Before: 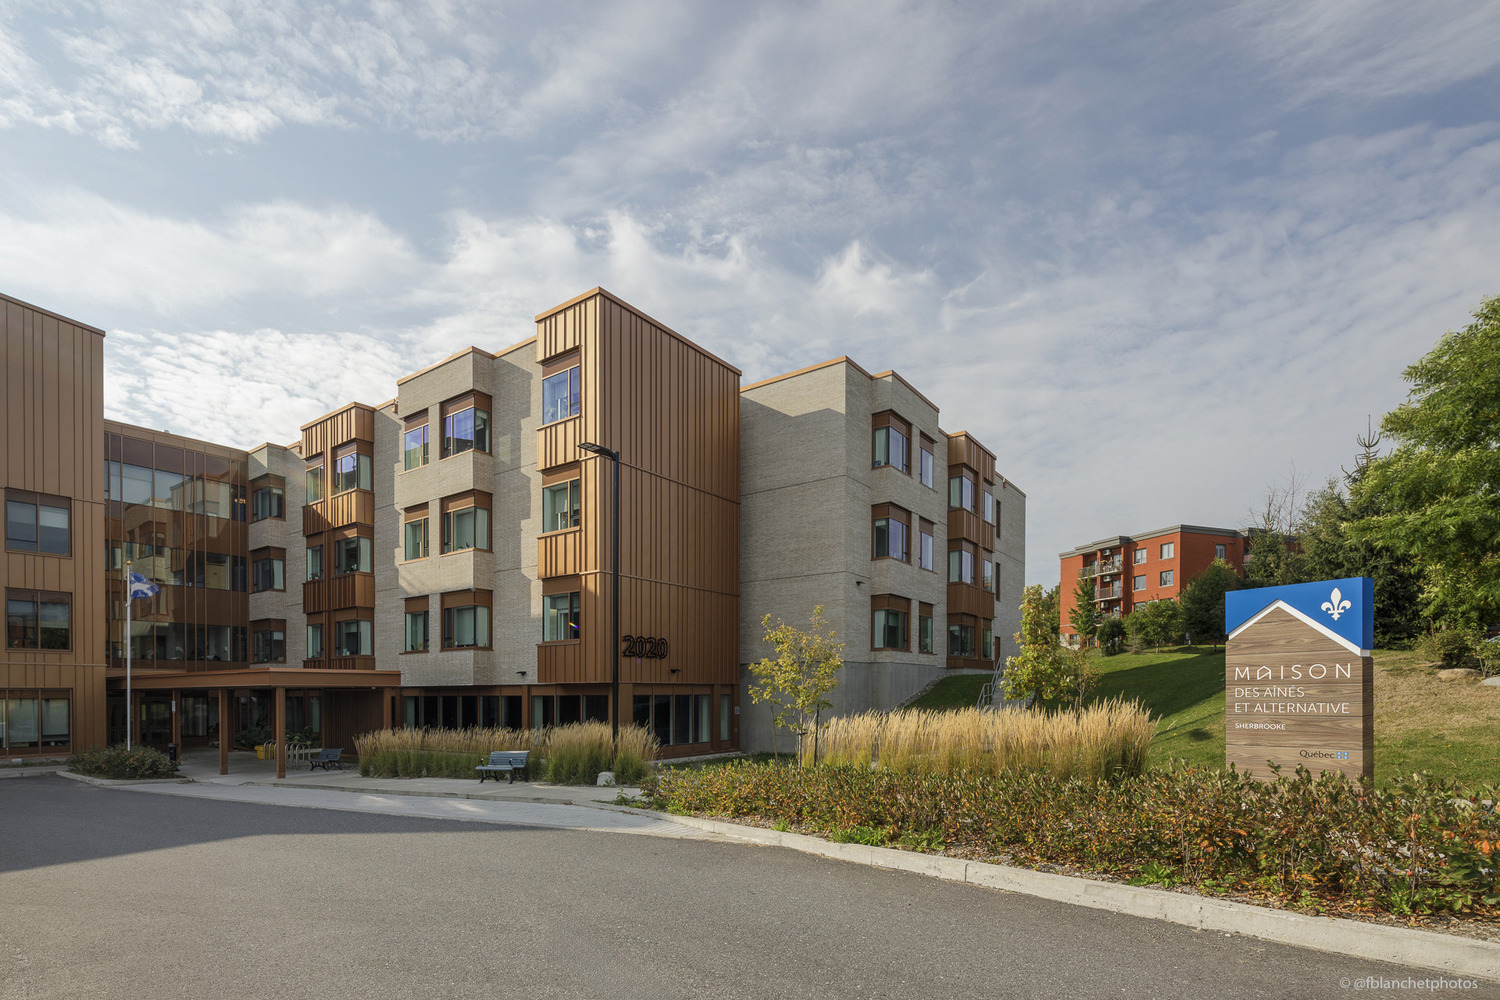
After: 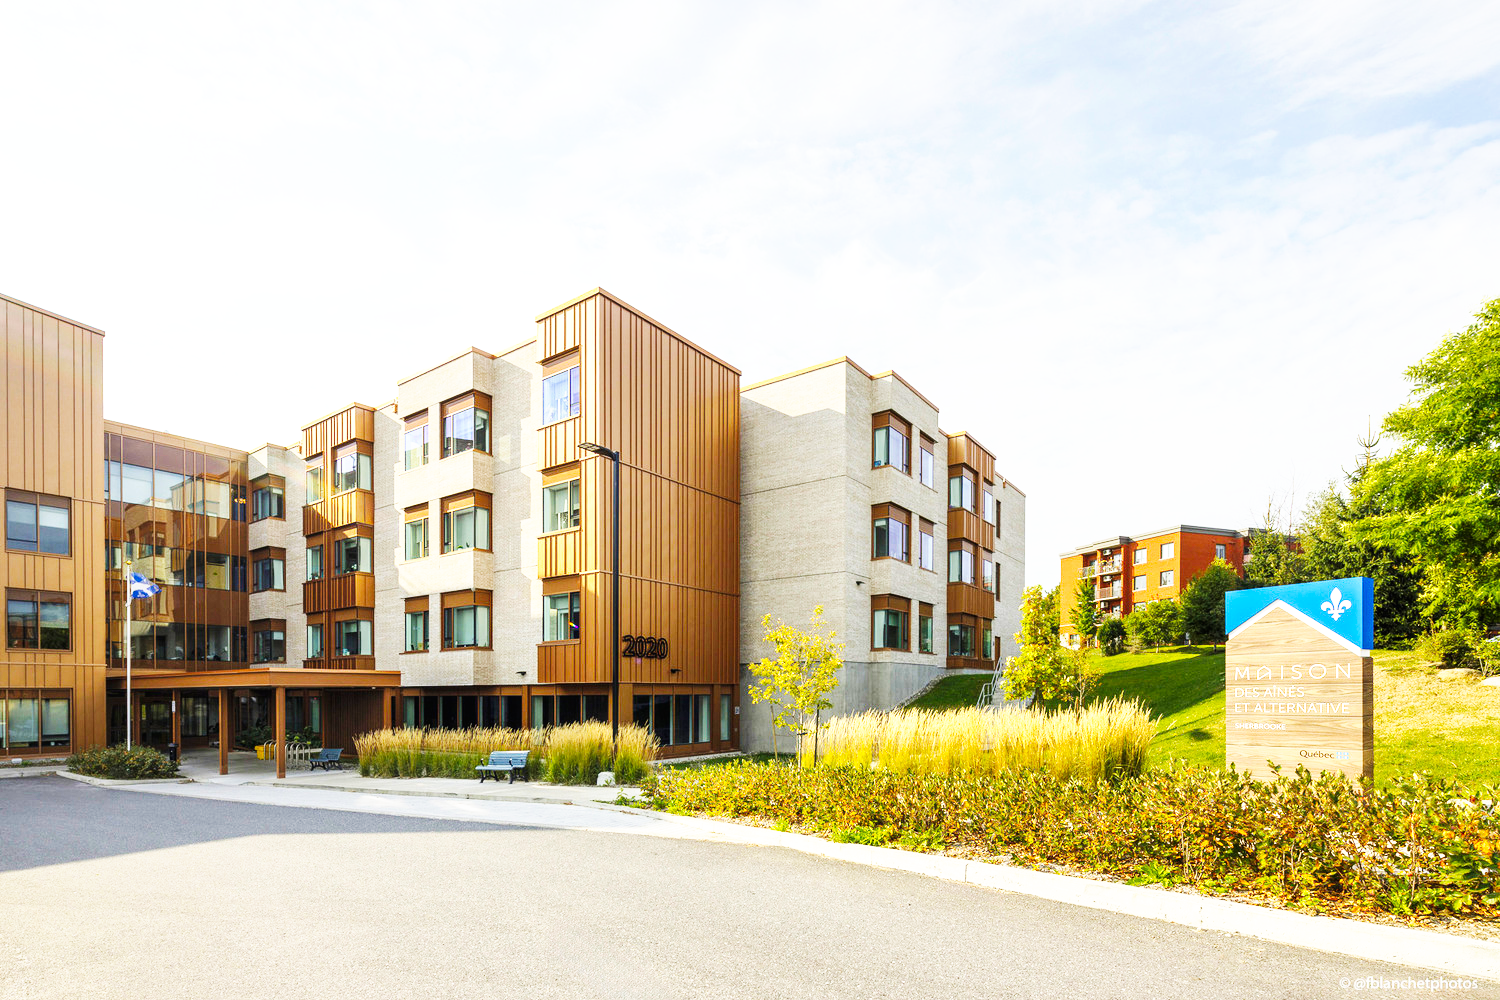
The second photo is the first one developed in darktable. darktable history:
exposure: black level correction 0, exposure 0.7 EV, compensate exposure bias true, compensate highlight preservation false
base curve: curves: ch0 [(0, 0) (0.007, 0.004) (0.027, 0.03) (0.046, 0.07) (0.207, 0.54) (0.442, 0.872) (0.673, 0.972) (1, 1)], preserve colors none
color balance rgb: perceptual saturation grading › global saturation 25%, global vibrance 20%
